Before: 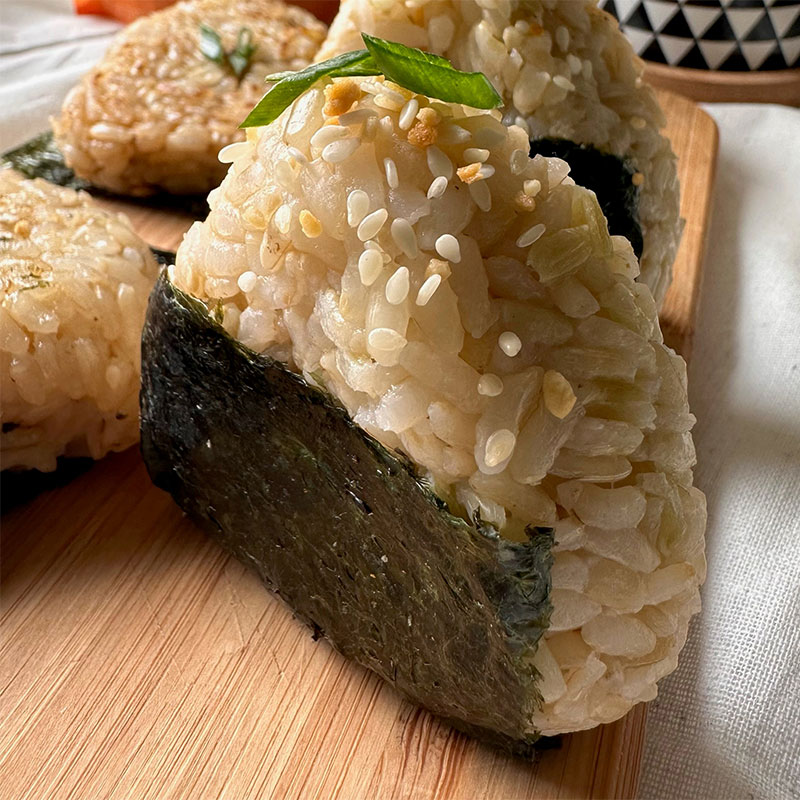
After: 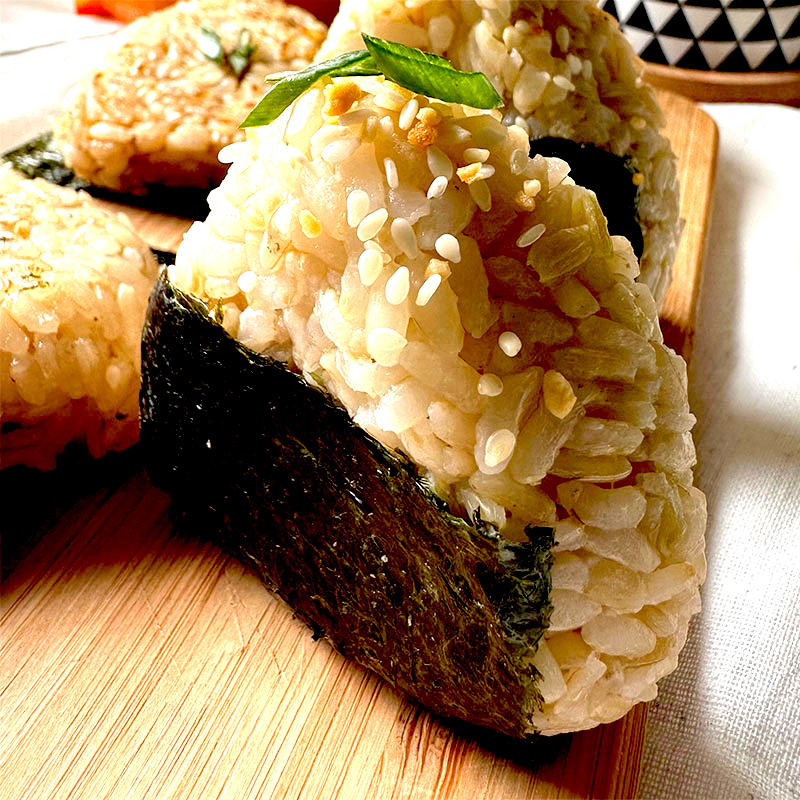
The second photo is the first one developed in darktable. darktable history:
exposure: black level correction 0.034, exposure 0.902 EV, compensate highlight preservation false
